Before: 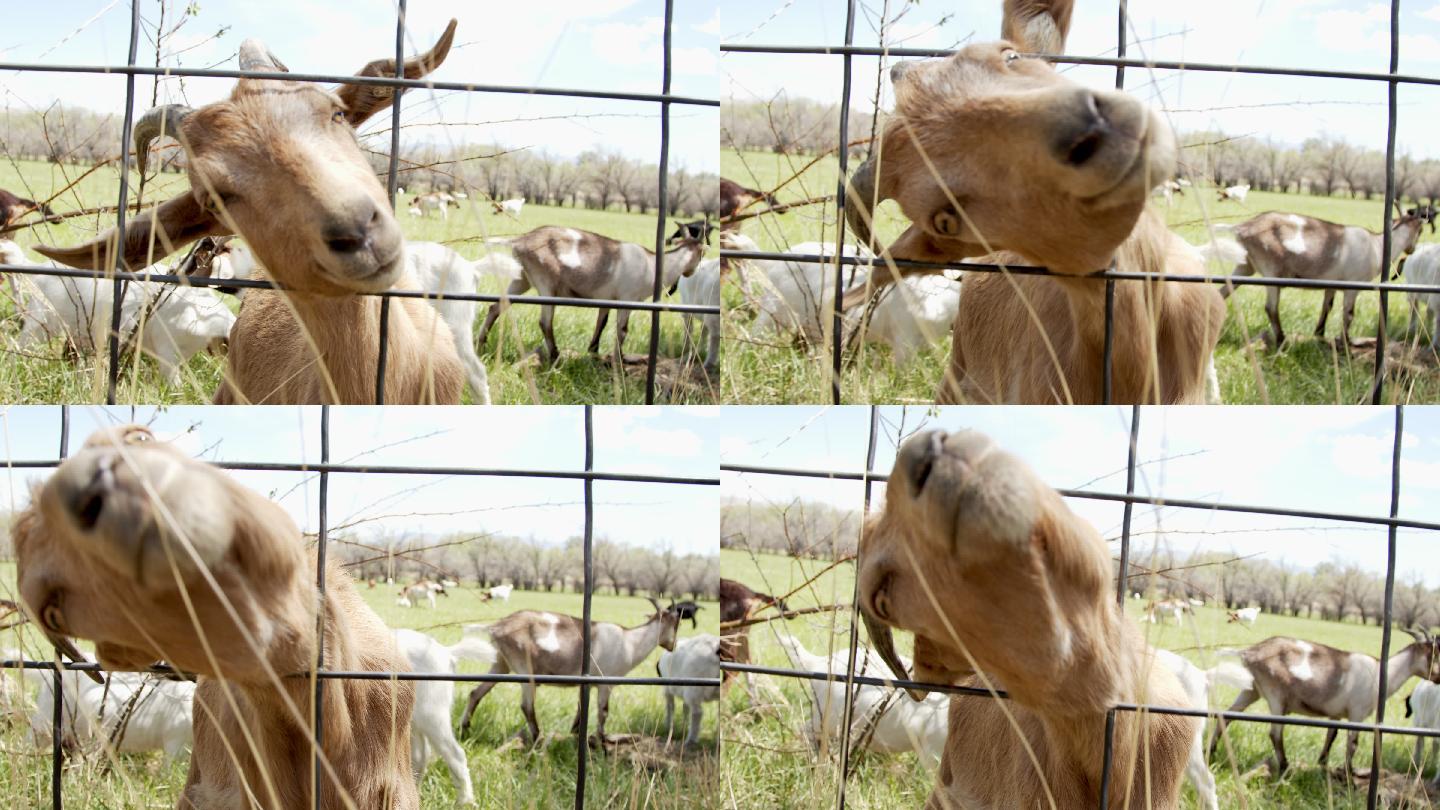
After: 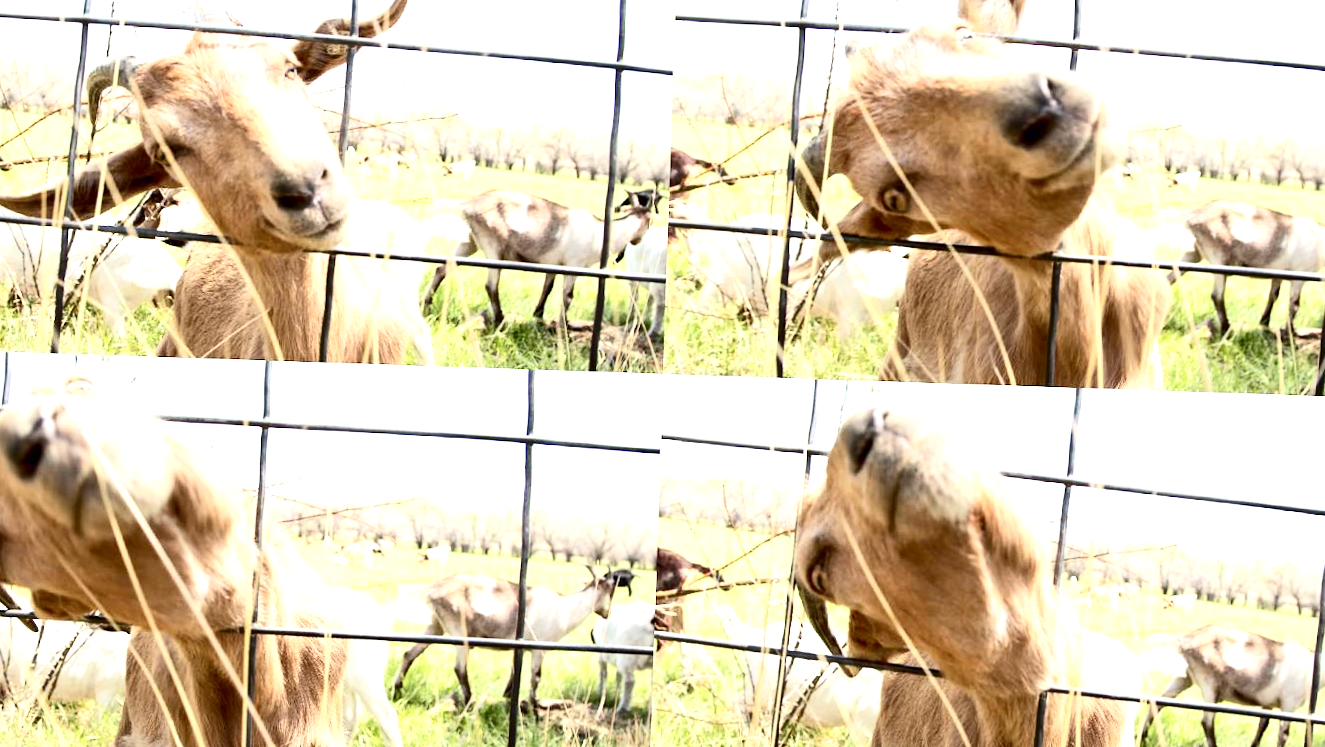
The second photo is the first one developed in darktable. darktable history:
exposure: exposure 1.25 EV, compensate exposure bias true, compensate highlight preservation false
crop and rotate: angle -2.38°
contrast brightness saturation: contrast 0.28
rotate and perspective: rotation -0.45°, automatic cropping original format, crop left 0.008, crop right 0.992, crop top 0.012, crop bottom 0.988
